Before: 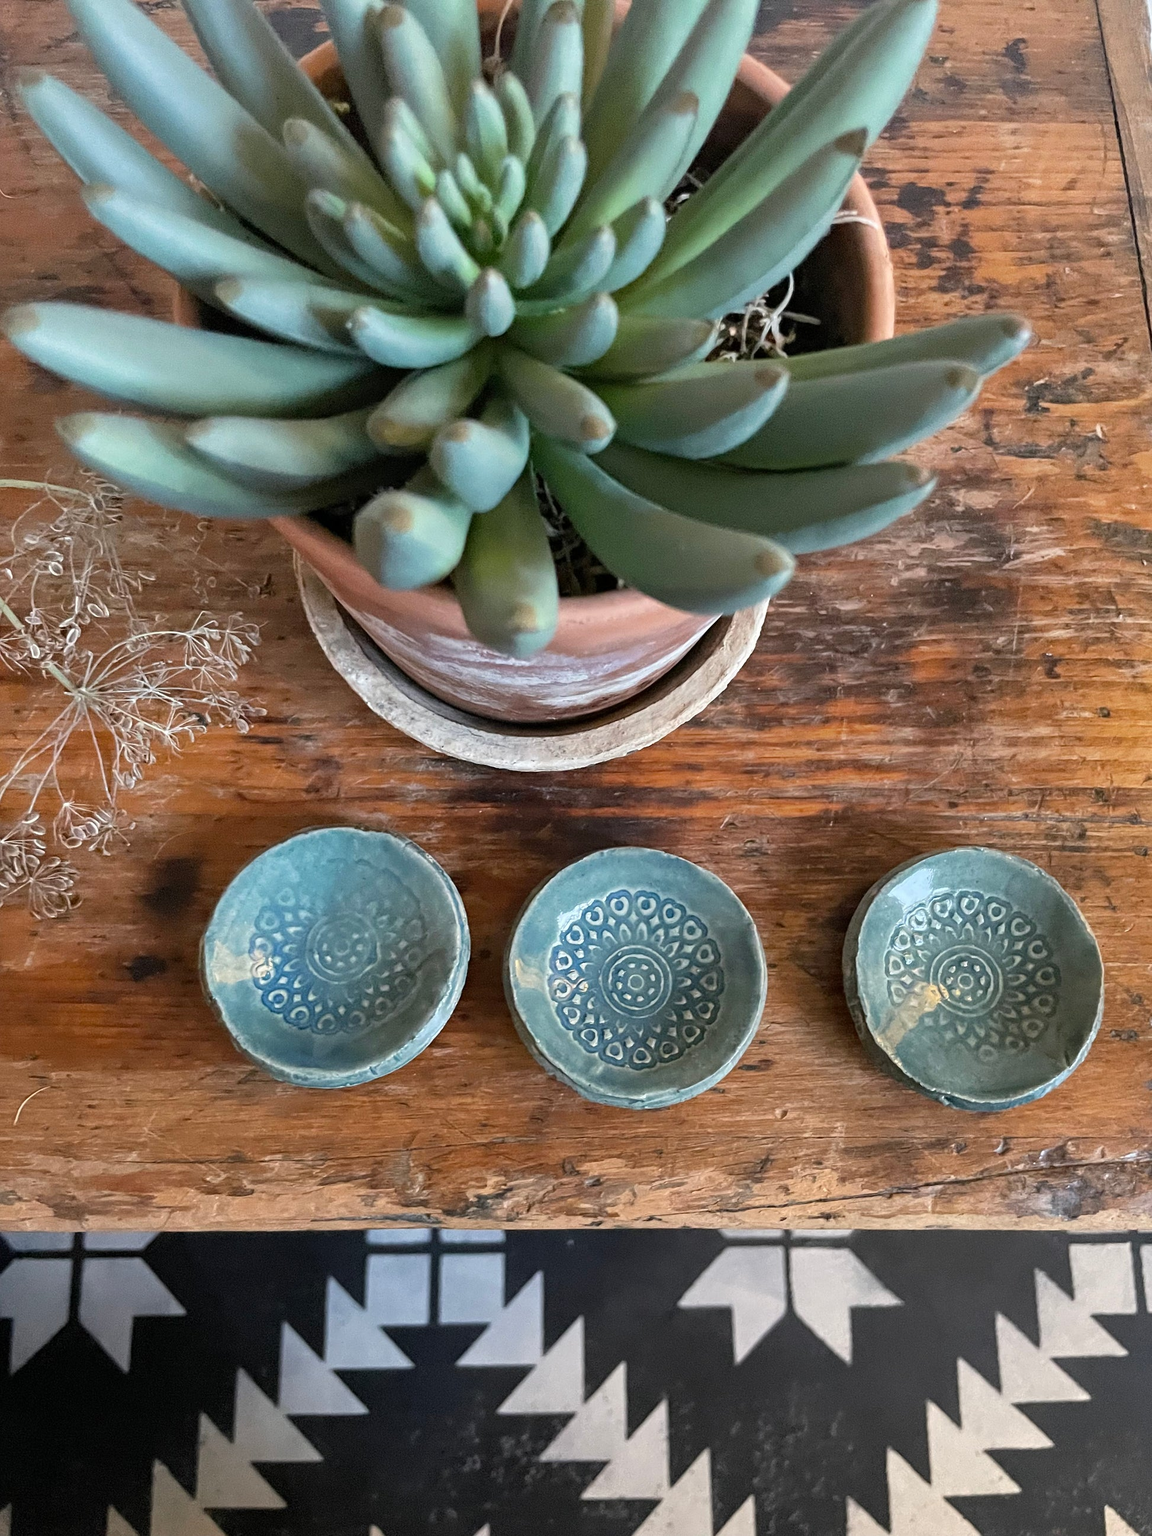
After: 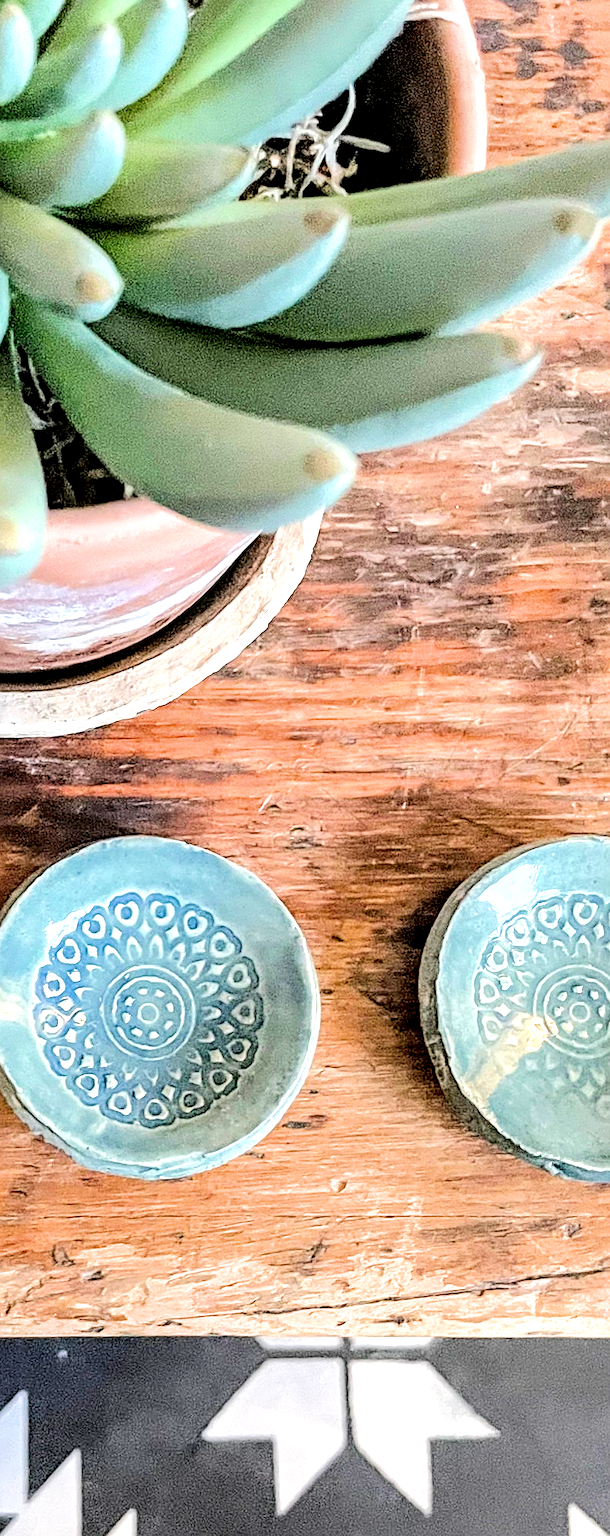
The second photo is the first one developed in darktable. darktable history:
crop: left 45.405%, top 13.582%, right 14.088%, bottom 10.011%
sharpen: amount 0.496
exposure: black level correction 0, exposure 1.001 EV, compensate highlight preservation false
local contrast: highlights 60%, shadows 60%, detail 160%
contrast brightness saturation: contrast 0.035, brightness -0.039
tone equalizer: -7 EV 0.149 EV, -6 EV 0.635 EV, -5 EV 1.19 EV, -4 EV 1.32 EV, -3 EV 1.15 EV, -2 EV 0.6 EV, -1 EV 0.149 EV, edges refinement/feathering 500, mask exposure compensation -1.57 EV, preserve details no
filmic rgb: middle gray luminance 9.16%, black relative exposure -10.65 EV, white relative exposure 3.43 EV, target black luminance 0%, hardness 5.96, latitude 59.59%, contrast 1.086, highlights saturation mix 3.54%, shadows ↔ highlights balance 28.74%, color science v6 (2022)
